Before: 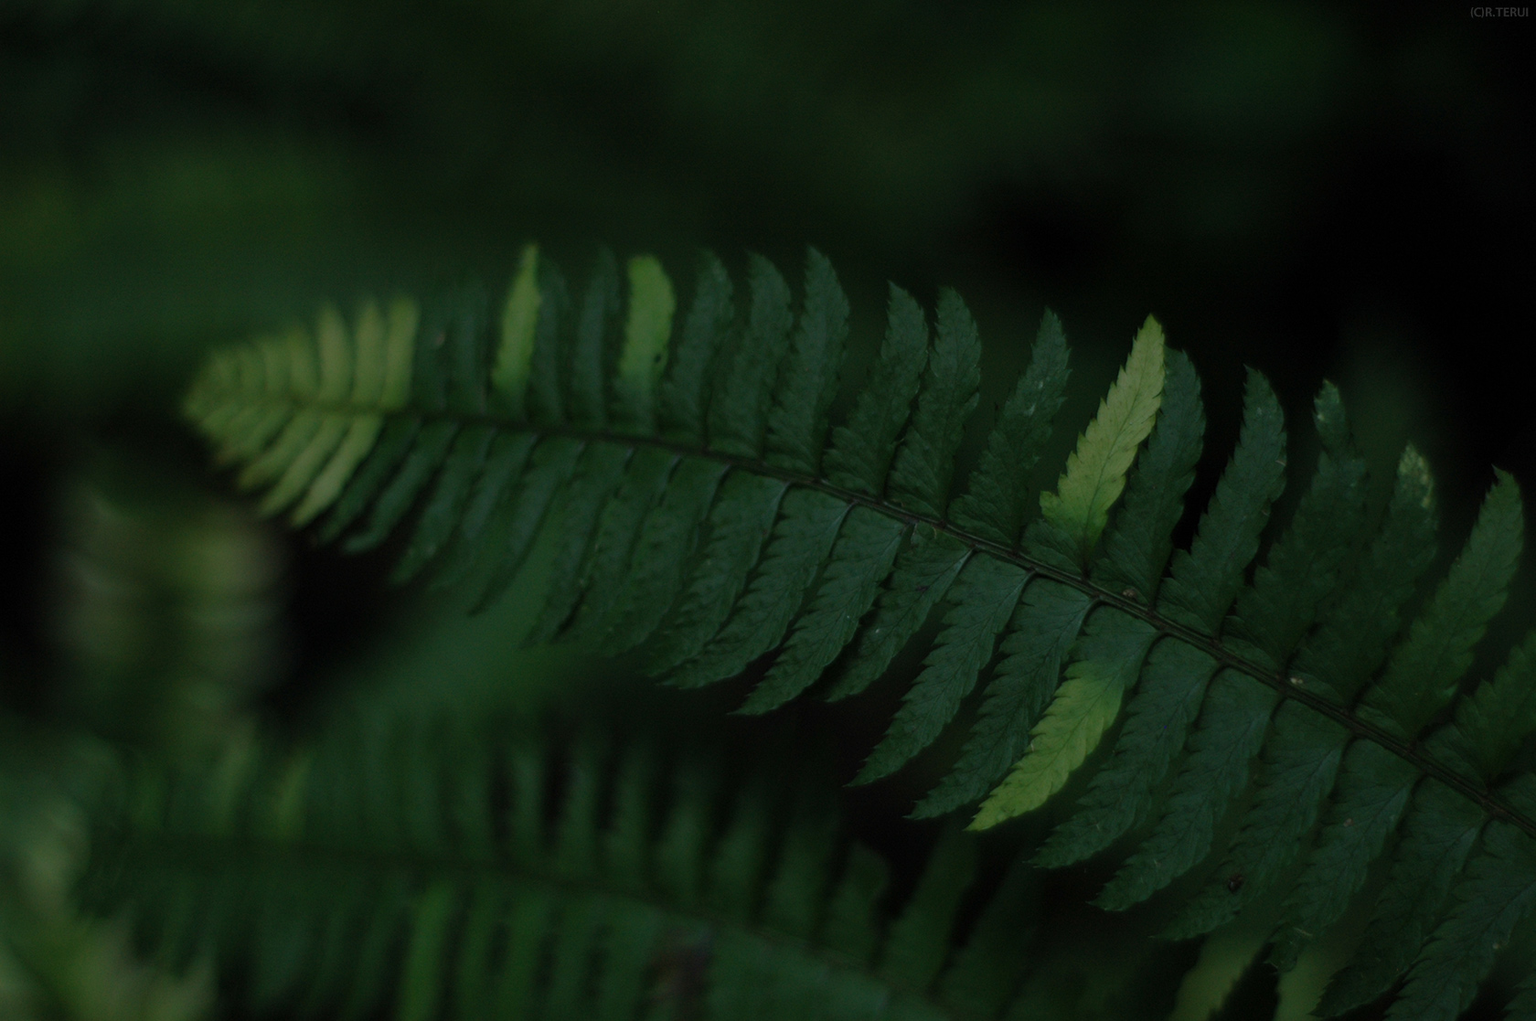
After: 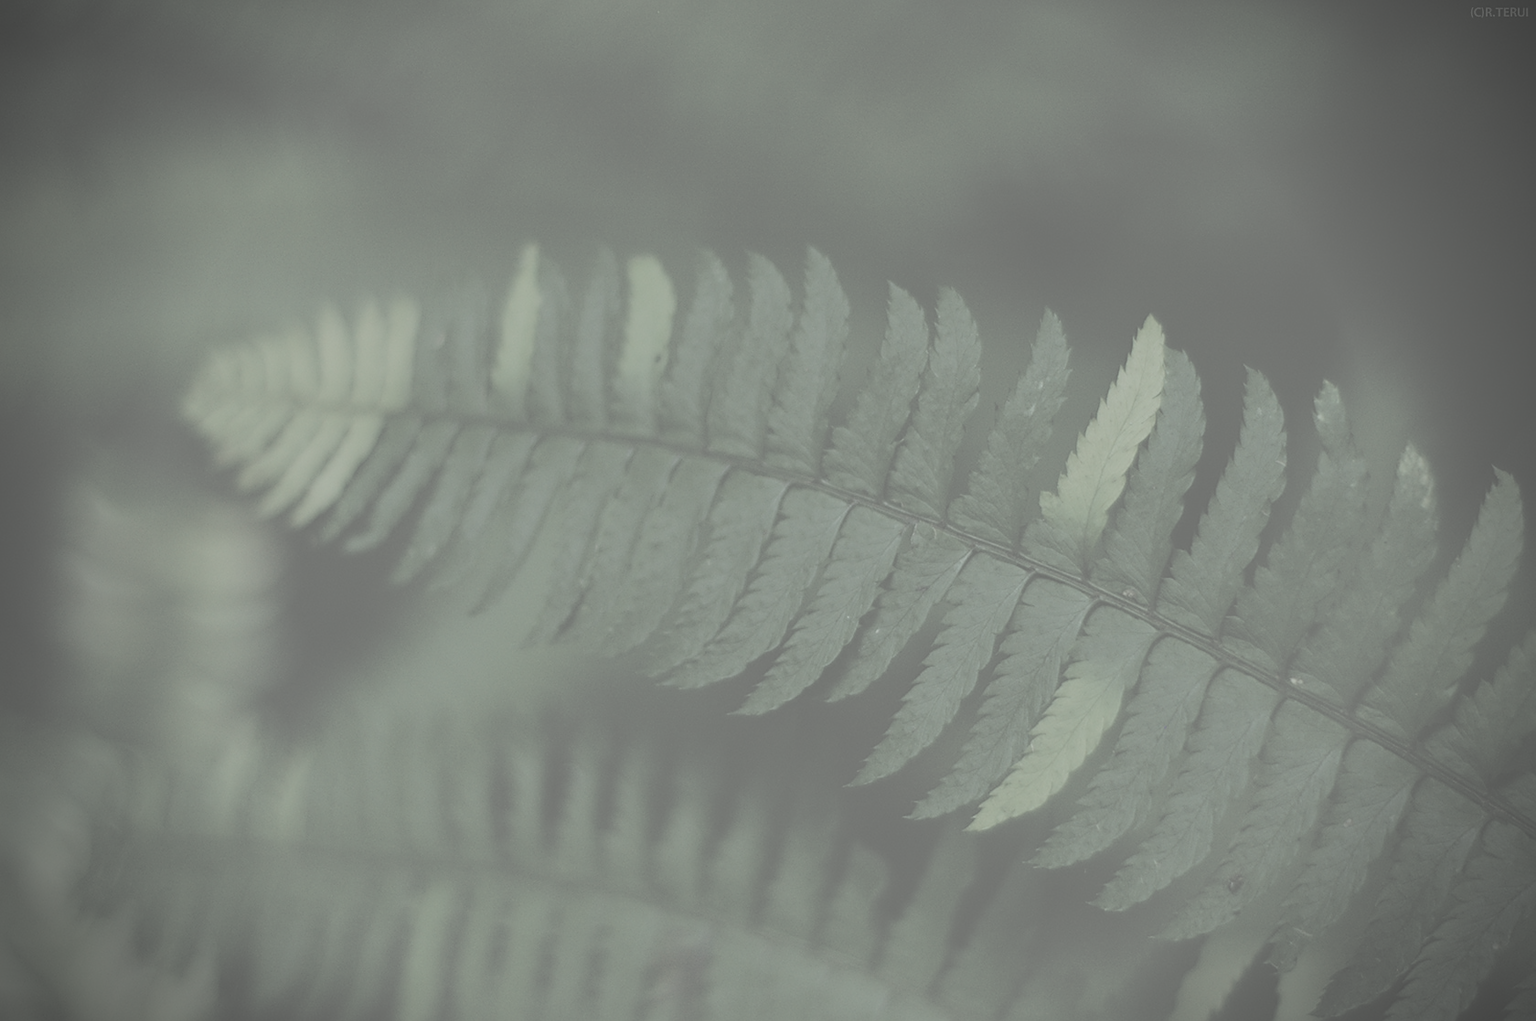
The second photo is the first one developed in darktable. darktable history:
sharpen: on, module defaults
contrast brightness saturation: contrast -0.32, brightness 0.75, saturation -0.78 | blend: blend mode normal, opacity 100%; mask: uniform (no mask)
color correction: highlights a* -2.68, highlights b* 2.57
vignetting: width/height ratio 1.094
